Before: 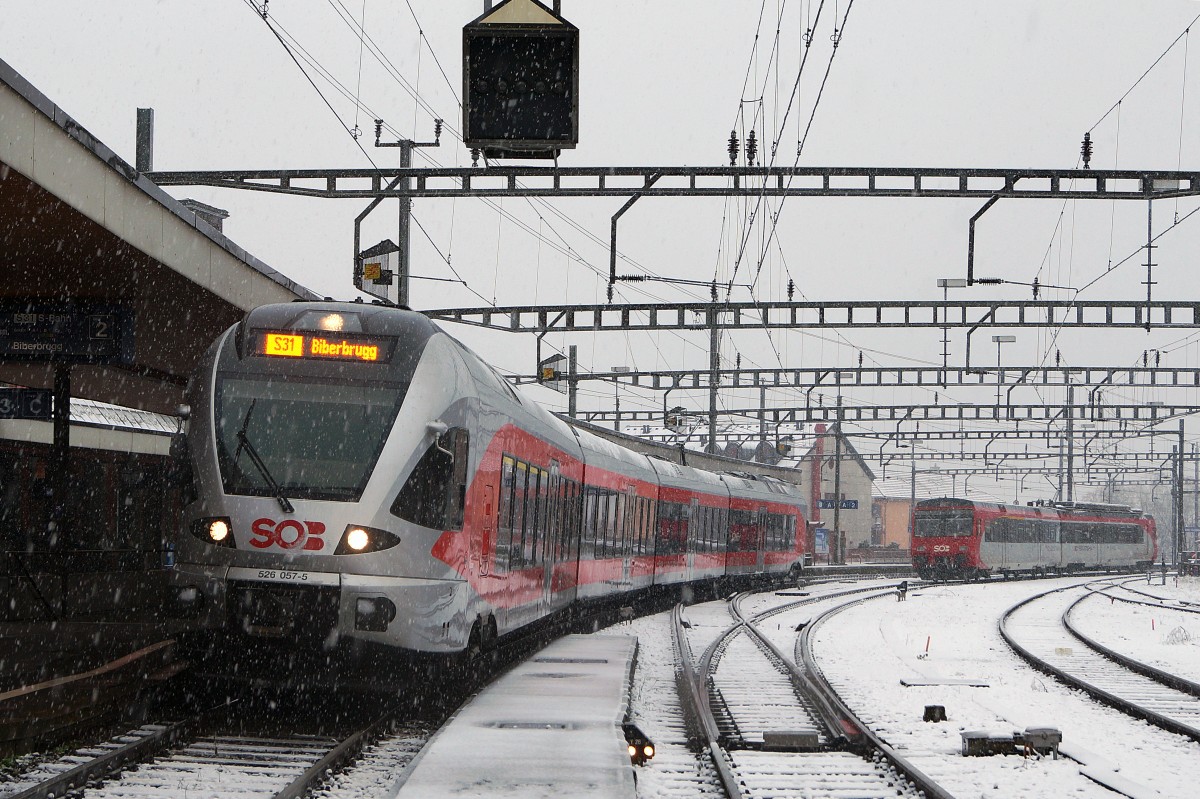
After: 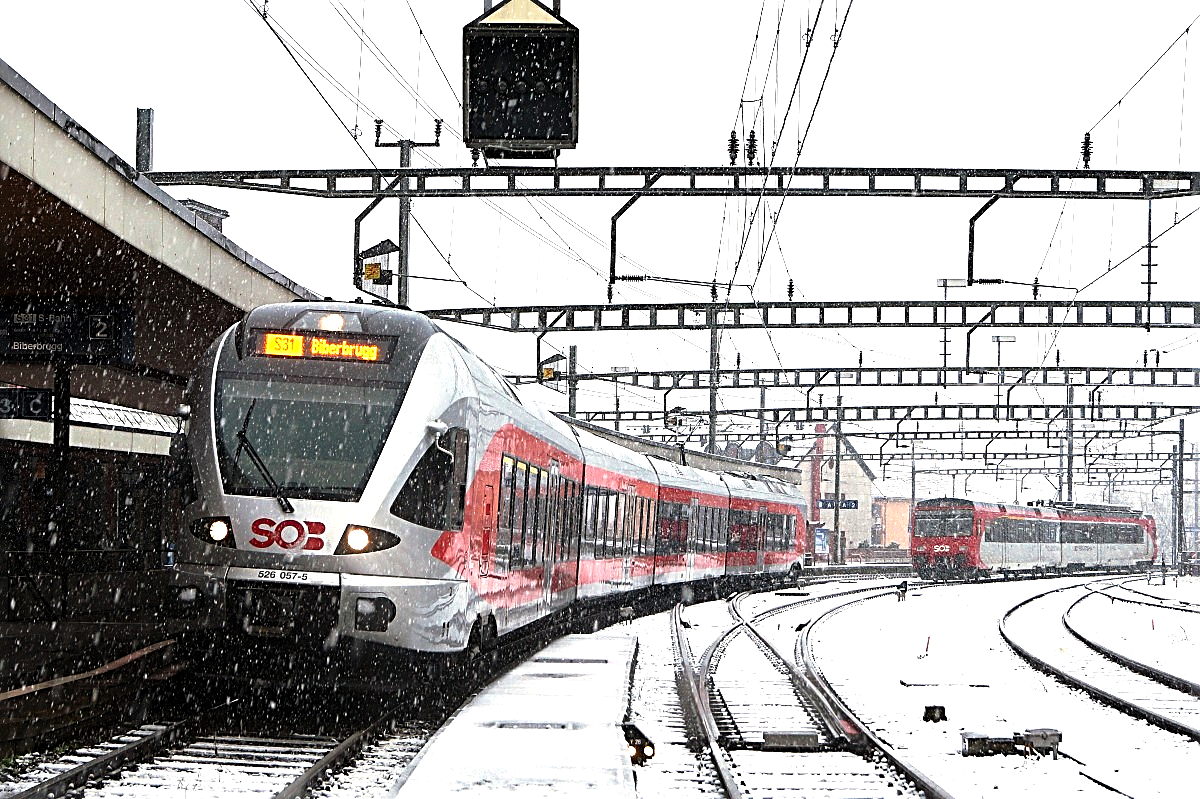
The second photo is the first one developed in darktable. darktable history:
sharpen: radius 2.817, amount 0.715
levels: levels [0.012, 0.367, 0.697]
